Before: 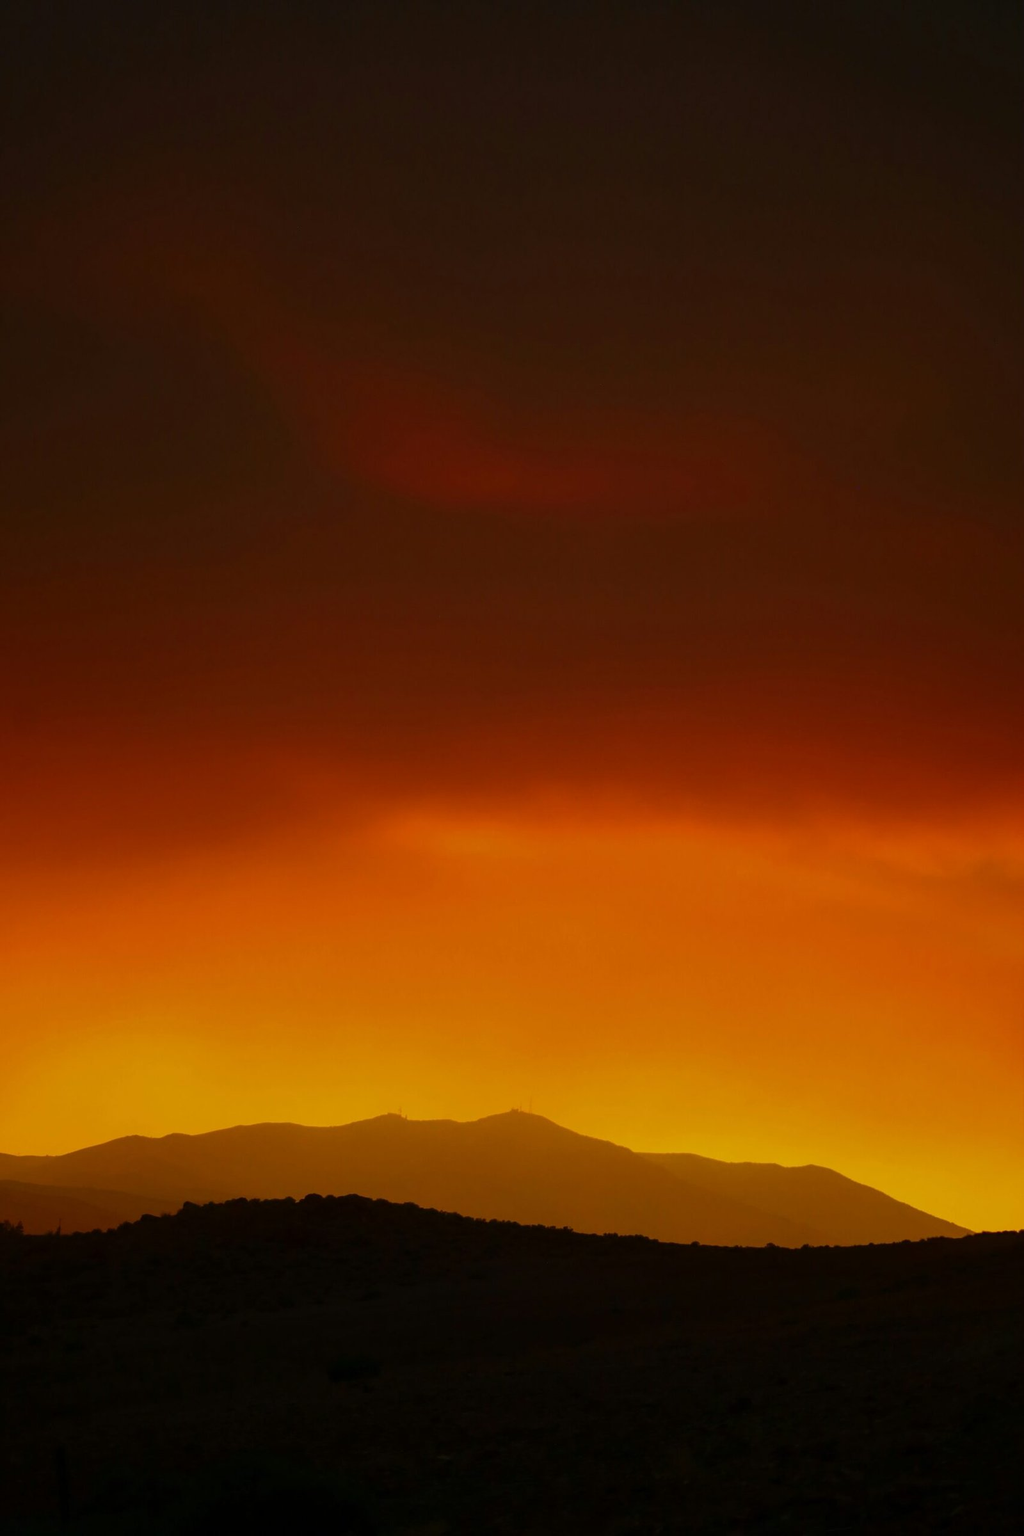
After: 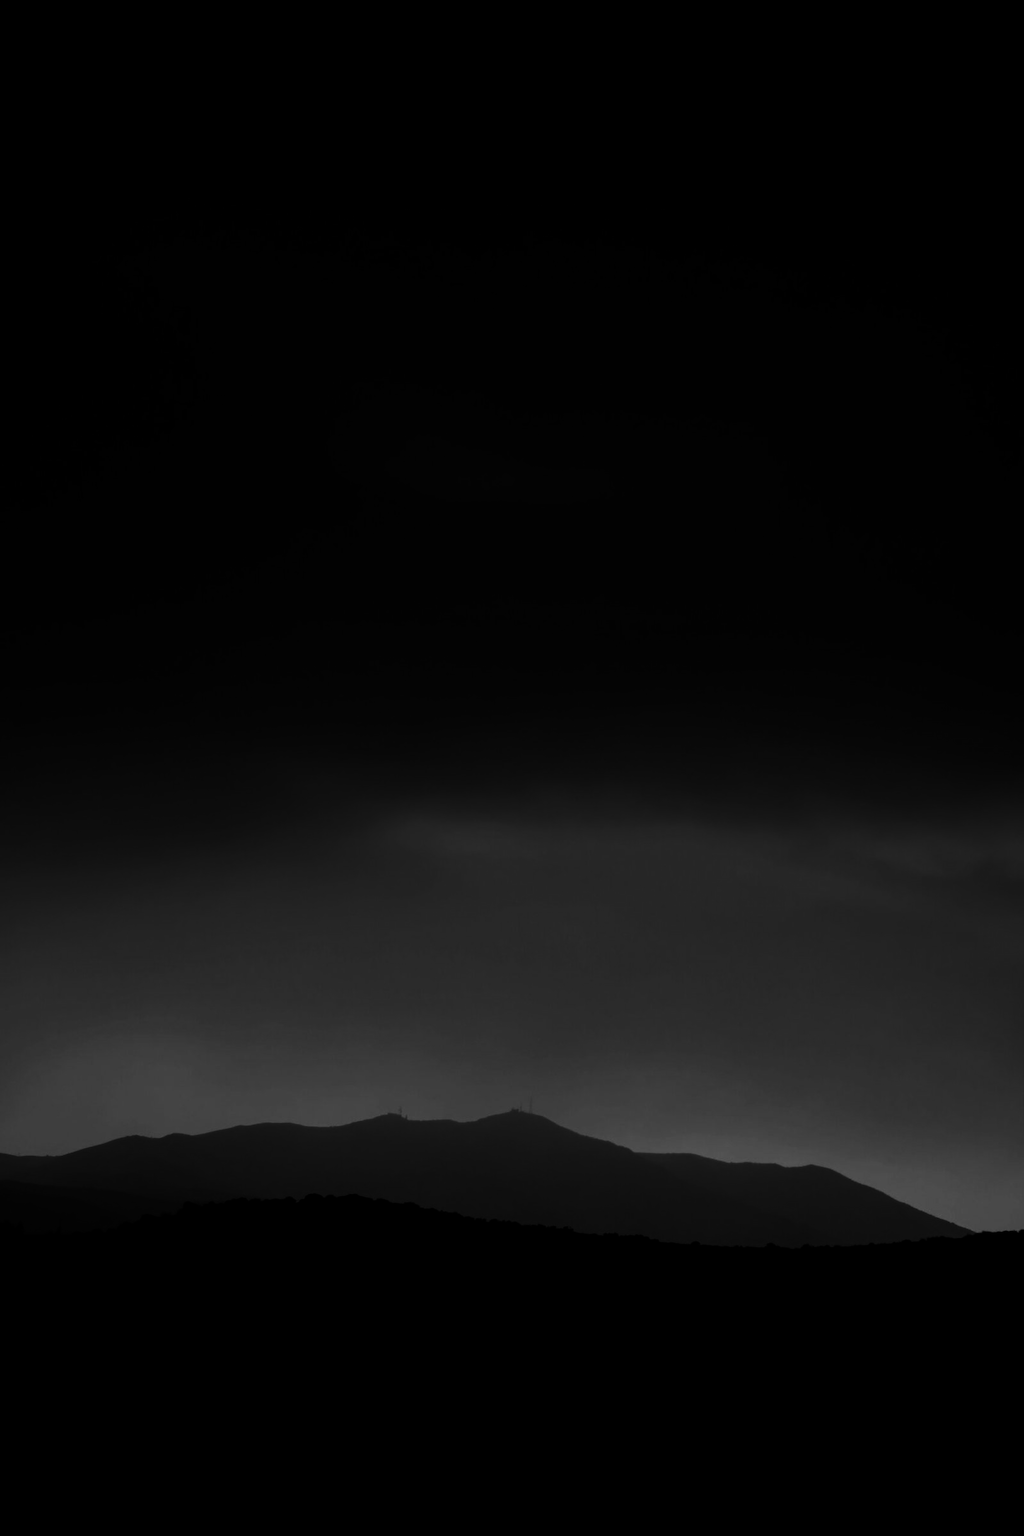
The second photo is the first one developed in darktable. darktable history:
contrast brightness saturation: contrast 0.02, brightness -1, saturation -1
base curve: preserve colors none
